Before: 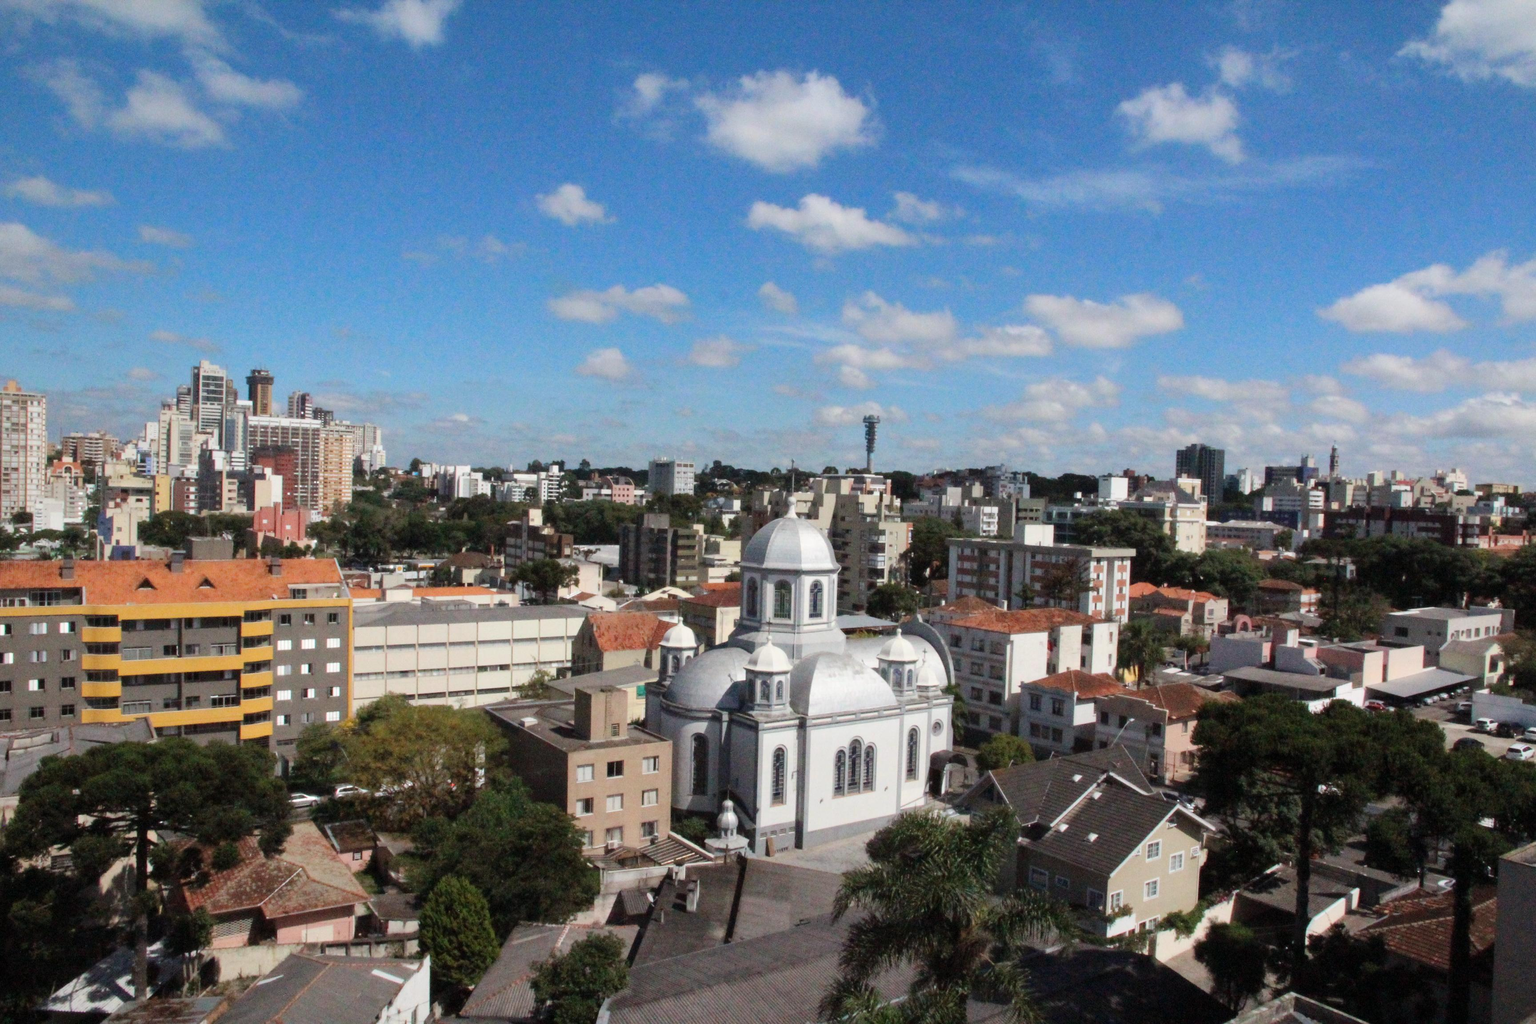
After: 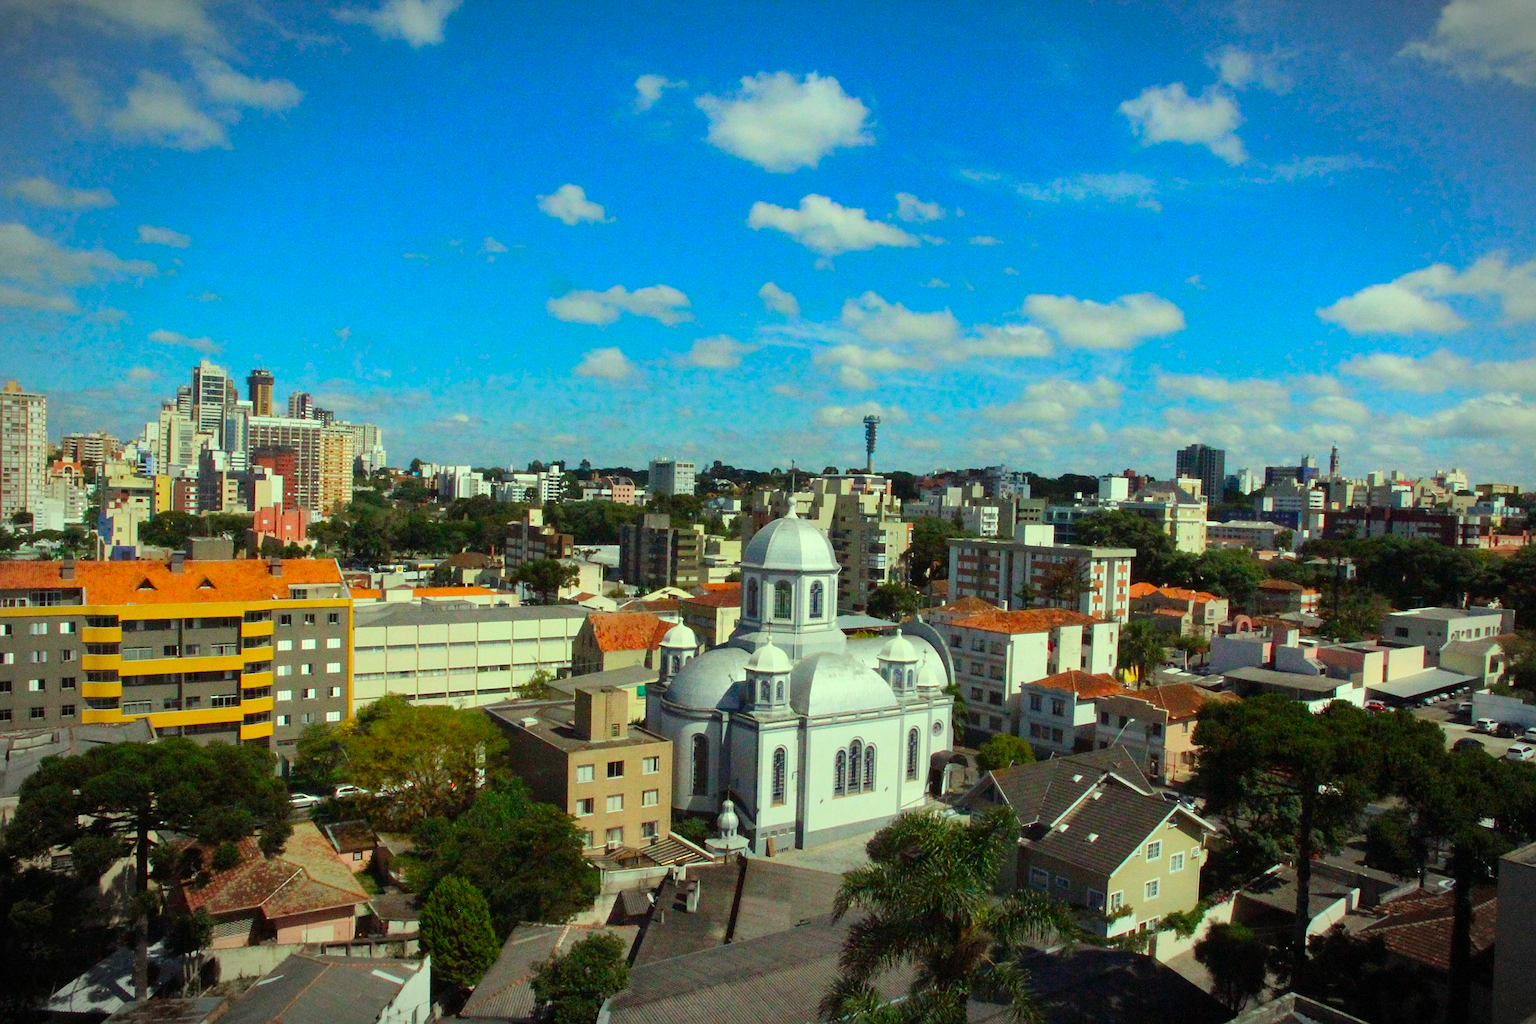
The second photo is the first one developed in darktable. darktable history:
sharpen: on, module defaults
vignetting: fall-off start 87%, automatic ratio true
tone equalizer: on, module defaults
color correction: highlights a* -10.77, highlights b* 9.8, saturation 1.72
